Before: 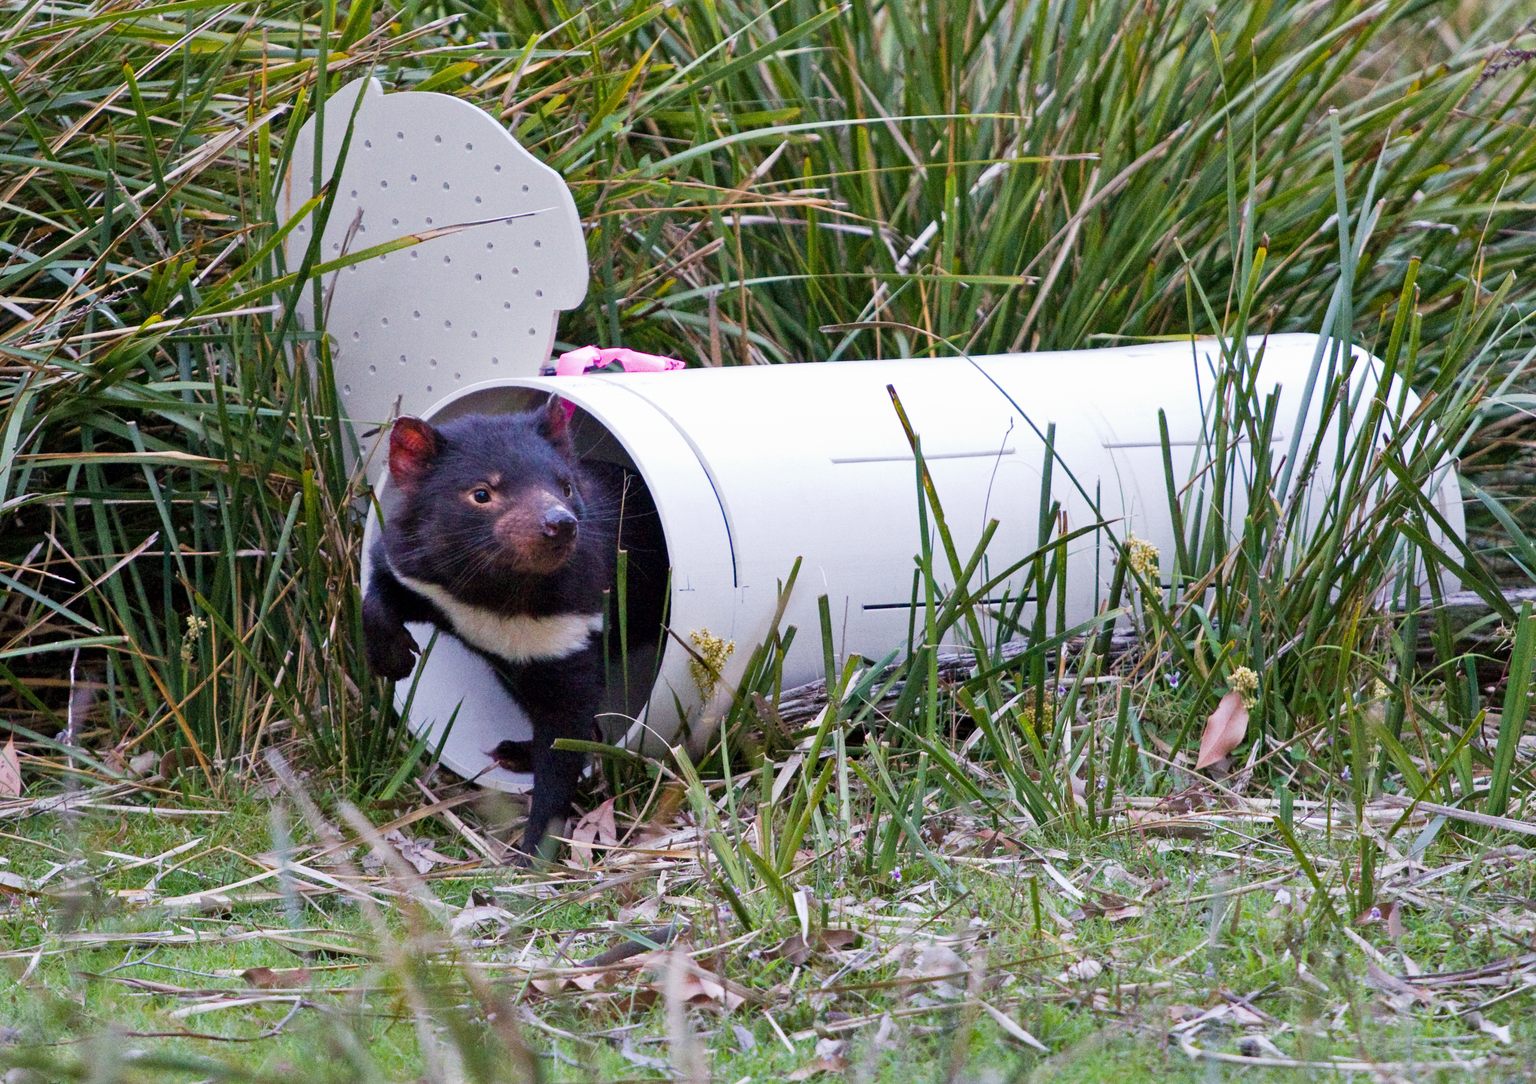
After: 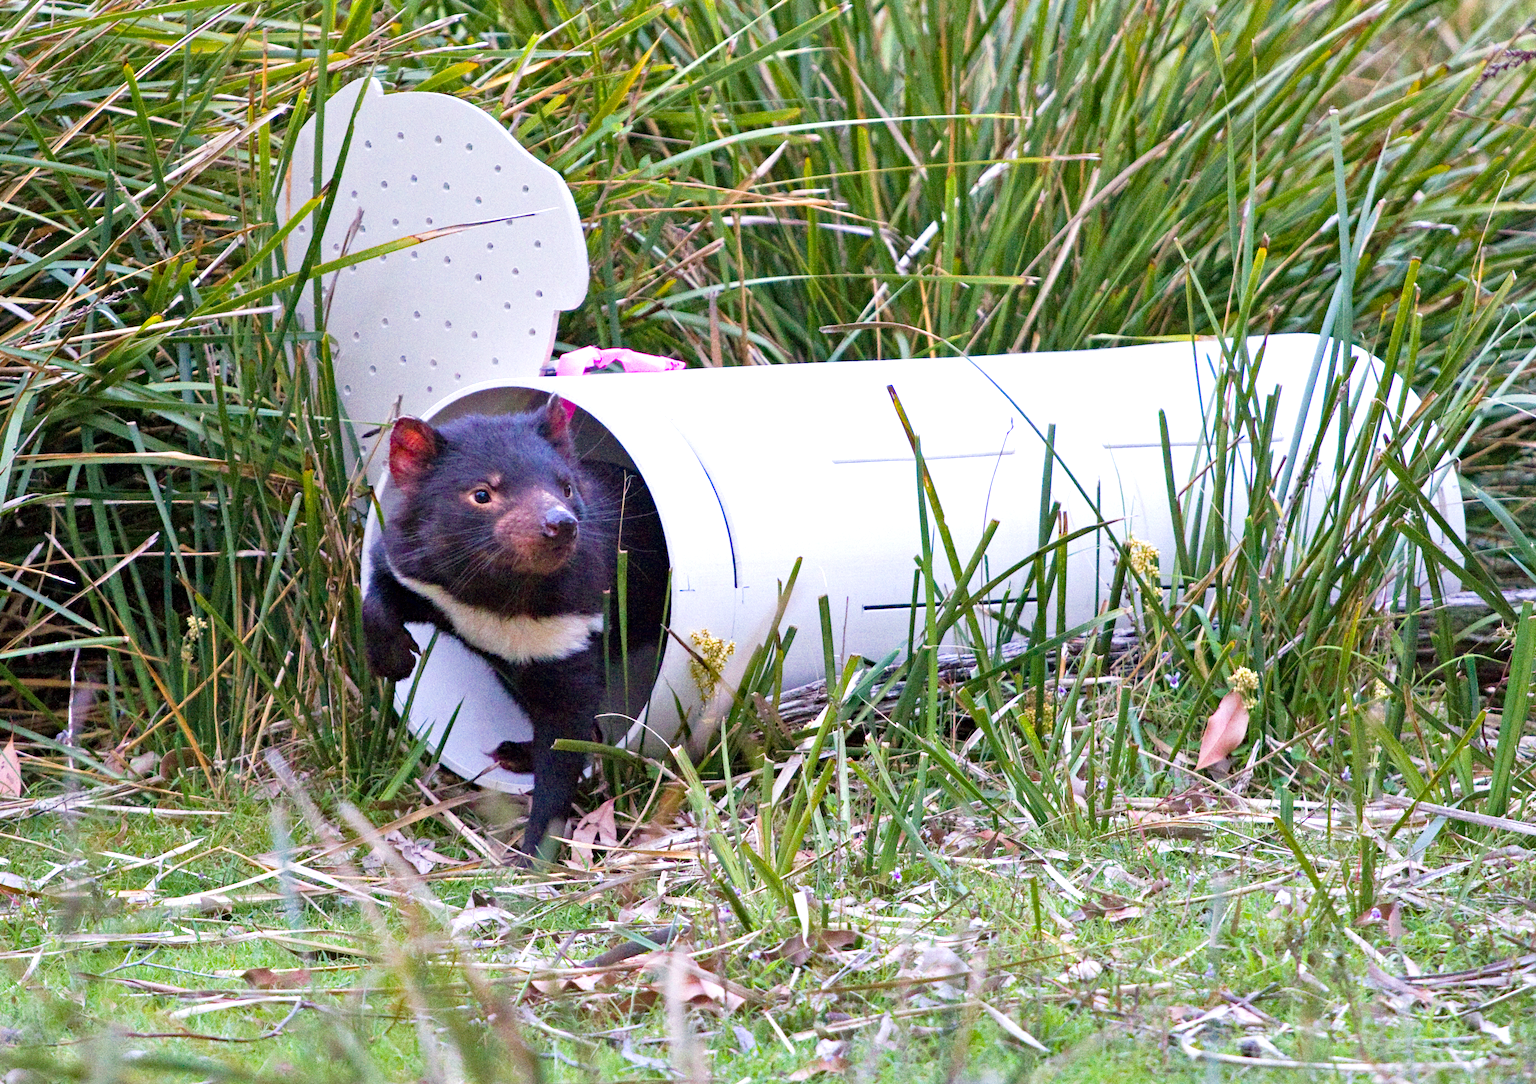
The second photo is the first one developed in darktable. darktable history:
levels: levels [0, 0.478, 1]
exposure: exposure 0.569 EV, compensate exposure bias true, compensate highlight preservation false
tone equalizer: mask exposure compensation -0.487 EV
haze removal: compatibility mode true, adaptive false
